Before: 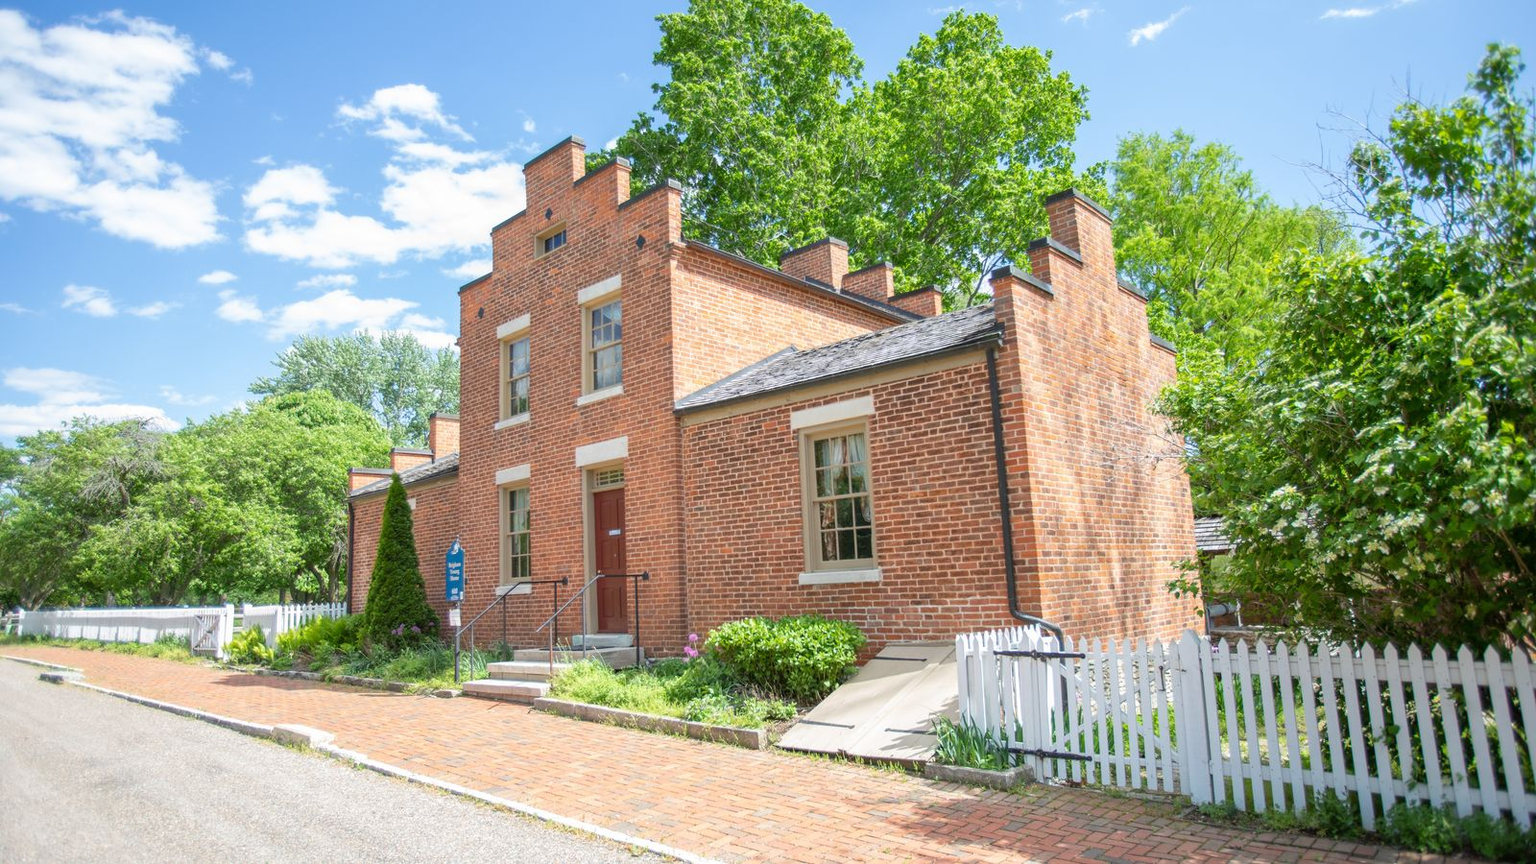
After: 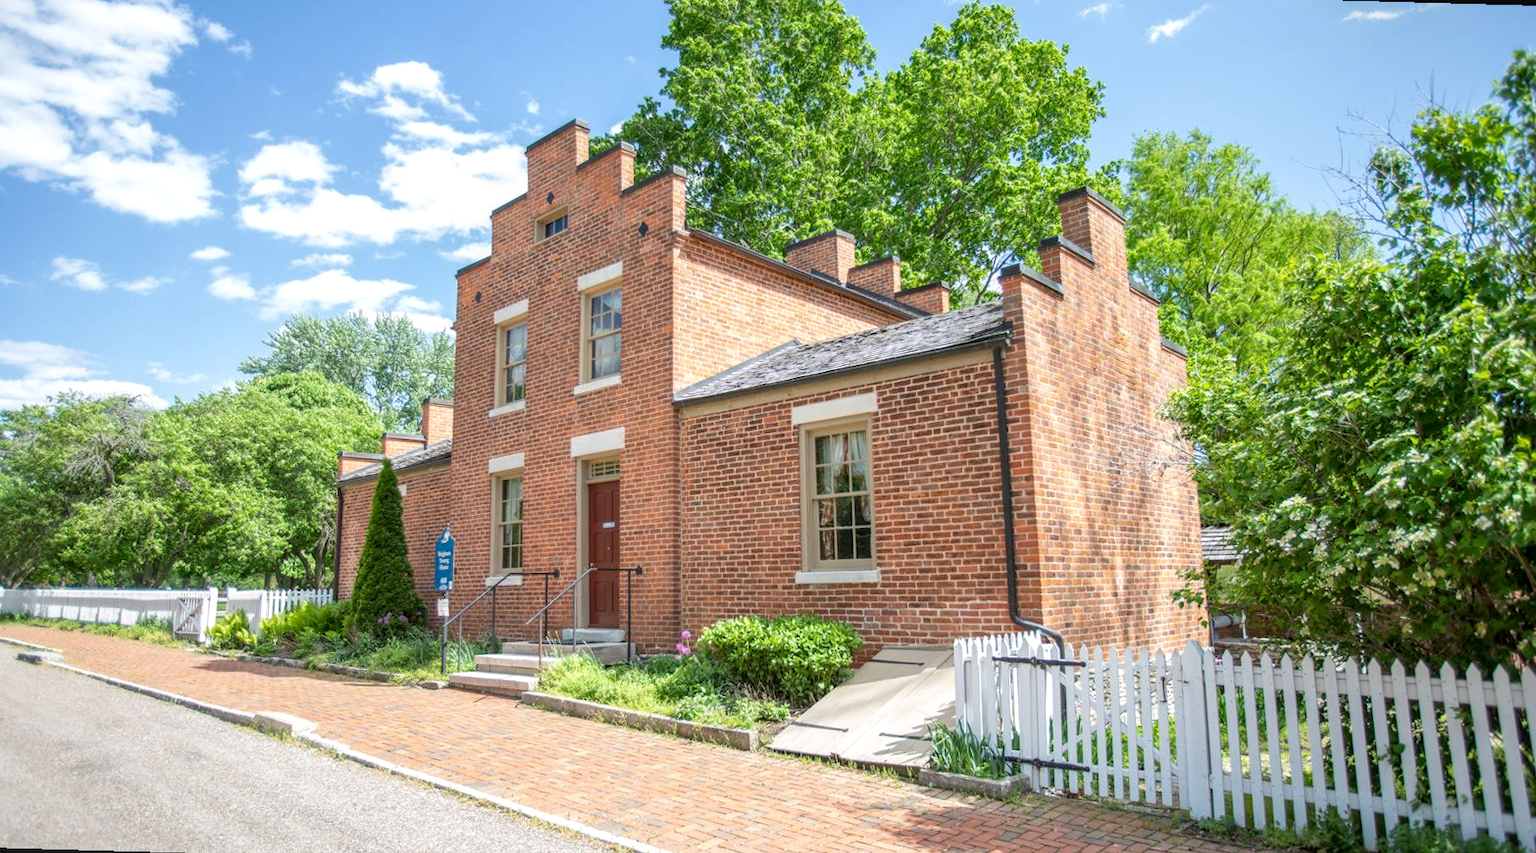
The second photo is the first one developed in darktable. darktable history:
rotate and perspective: rotation 1.57°, crop left 0.018, crop right 0.982, crop top 0.039, crop bottom 0.961
local contrast: on, module defaults
